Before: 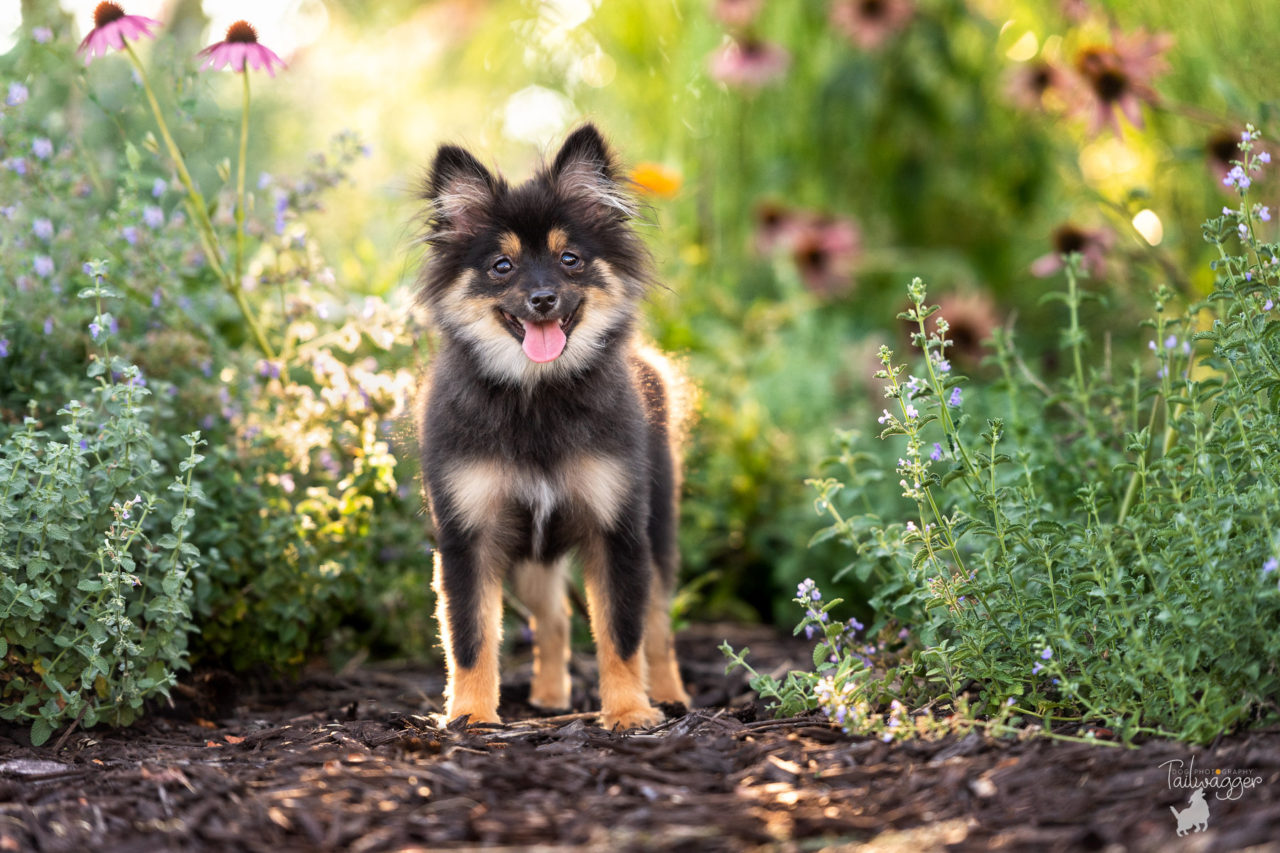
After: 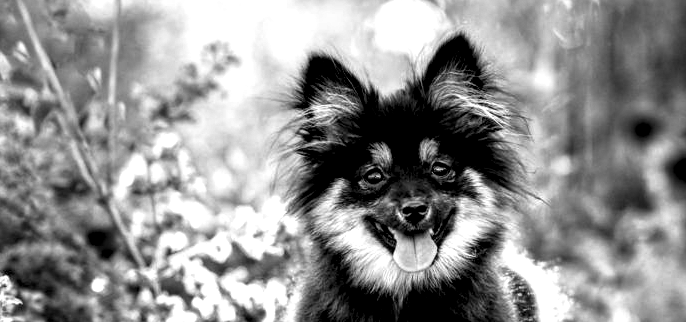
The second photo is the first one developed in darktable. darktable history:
local contrast: shadows 185%, detail 225%
monochrome: a 0, b 0, size 0.5, highlights 0.57
crop: left 10.121%, top 10.631%, right 36.218%, bottom 51.526%
